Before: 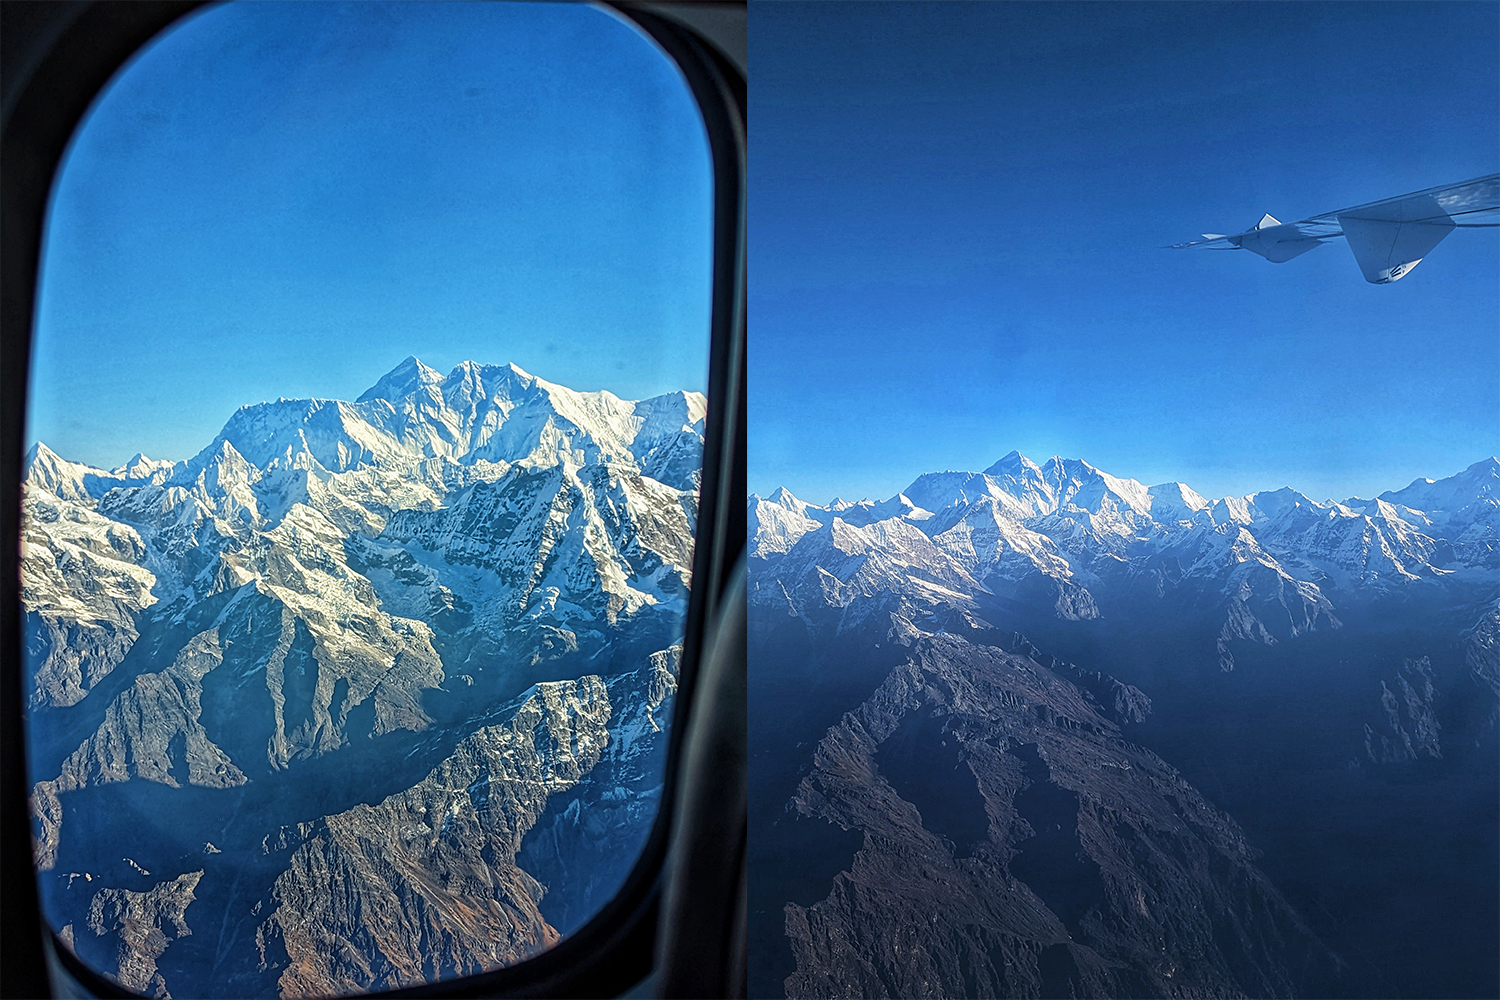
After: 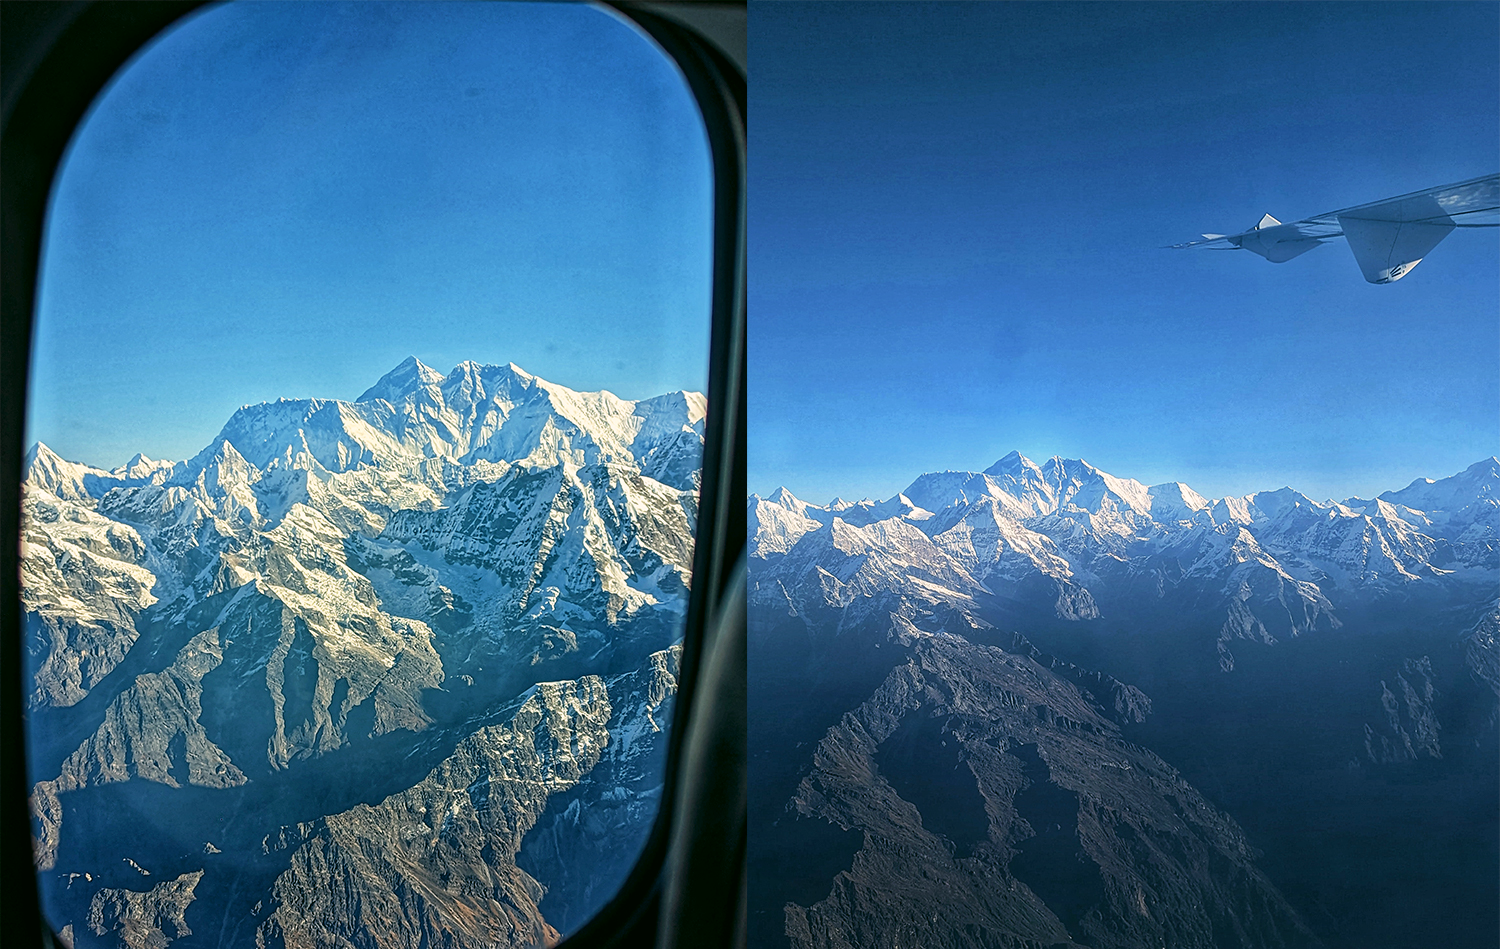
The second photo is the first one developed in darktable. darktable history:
crop and rotate: top 0.01%, bottom 5.045%
color correction: highlights a* 4.13, highlights b* 4.94, shadows a* -7.58, shadows b* 4.78
